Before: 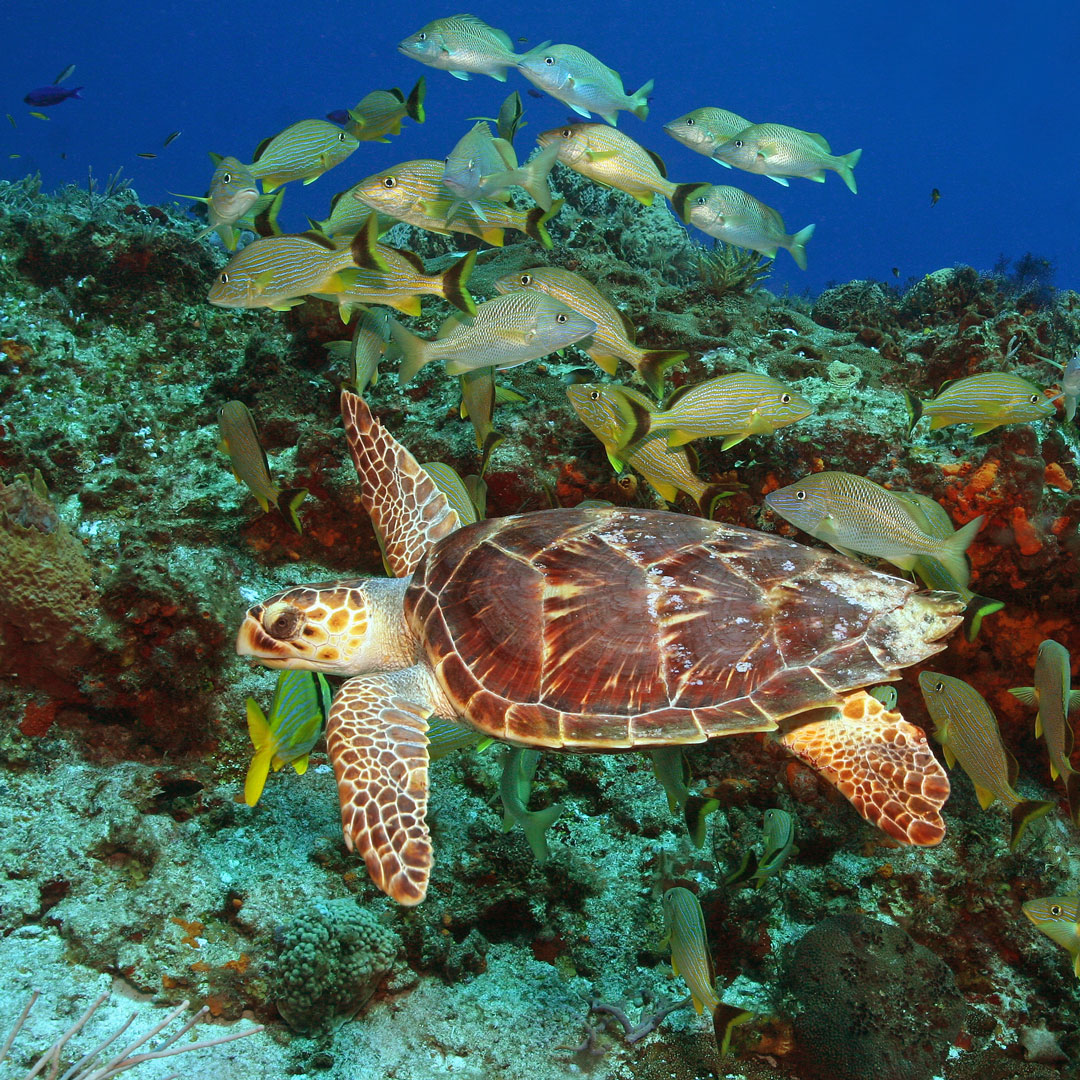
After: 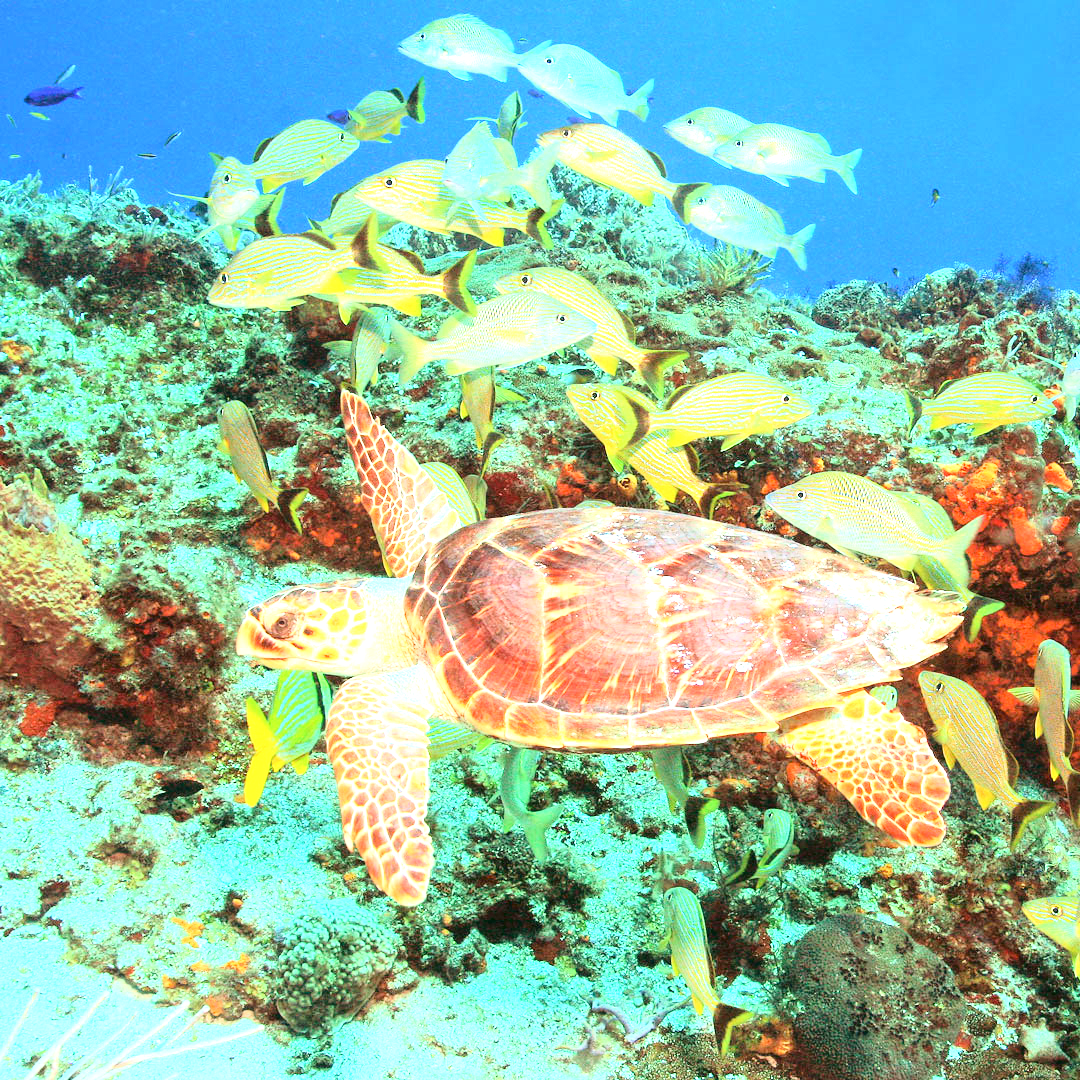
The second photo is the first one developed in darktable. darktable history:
exposure: black level correction 0.001, exposure 1.996 EV, compensate highlight preservation false
contrast brightness saturation: saturation -0.052
base curve: curves: ch0 [(0, 0) (0.028, 0.03) (0.121, 0.232) (0.46, 0.748) (0.859, 0.968) (1, 1)]
